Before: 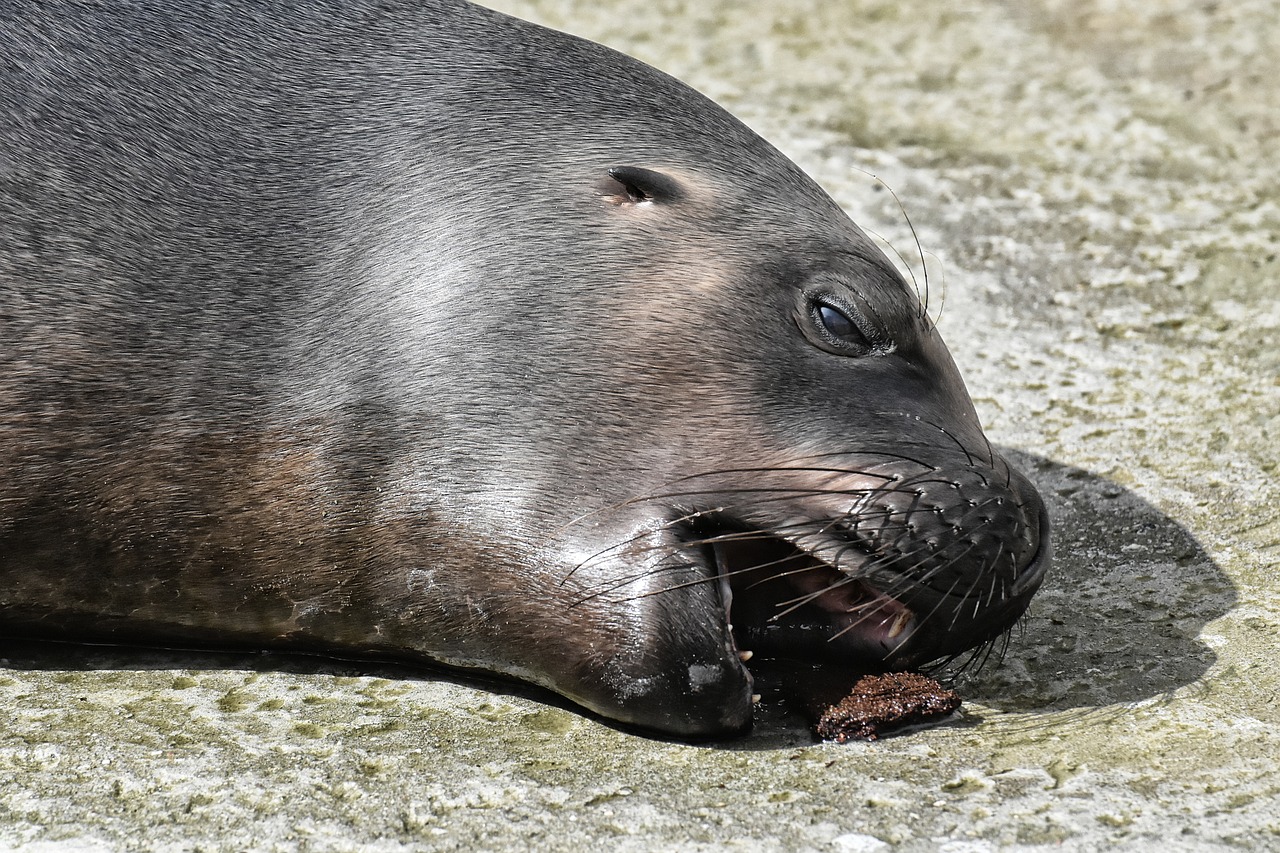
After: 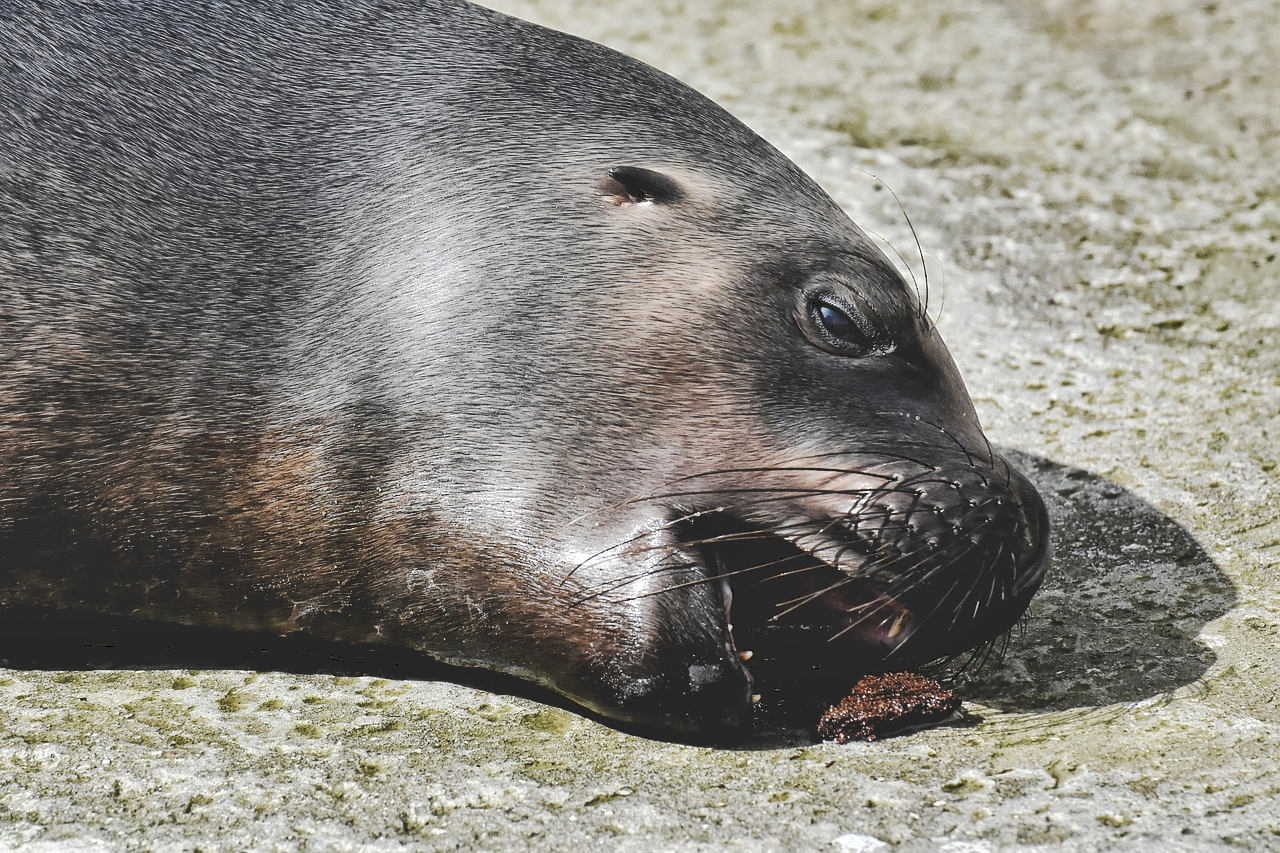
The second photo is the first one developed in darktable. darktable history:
tone curve: curves: ch0 [(0, 0) (0.003, 0.15) (0.011, 0.151) (0.025, 0.15) (0.044, 0.15) (0.069, 0.151) (0.1, 0.153) (0.136, 0.16) (0.177, 0.183) (0.224, 0.21) (0.277, 0.253) (0.335, 0.309) (0.399, 0.389) (0.468, 0.479) (0.543, 0.58) (0.623, 0.677) (0.709, 0.747) (0.801, 0.808) (0.898, 0.87) (1, 1)], preserve colors none
shadows and highlights: white point adjustment 1, soften with gaussian
